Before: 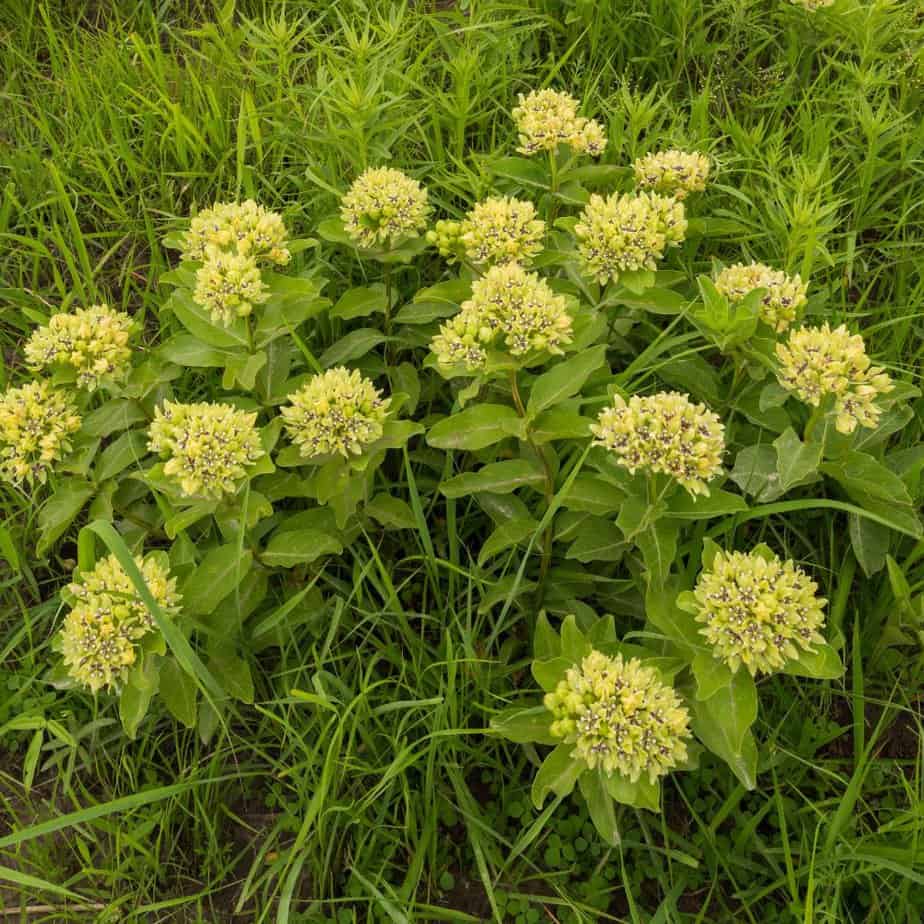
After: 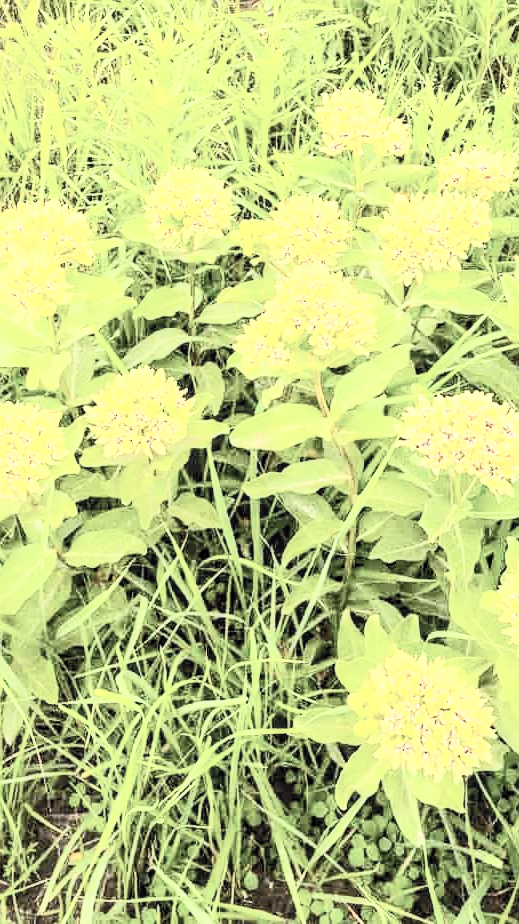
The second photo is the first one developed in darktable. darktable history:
local contrast: on, module defaults
exposure: black level correction 0.001, exposure 1.819 EV, compensate highlight preservation false
crop: left 21.313%, right 22.415%
filmic rgb: middle gray luminance 18.04%, black relative exposure -7.53 EV, white relative exposure 8.45 EV, threshold 2.97 EV, target black luminance 0%, hardness 2.23, latitude 18.03%, contrast 0.89, highlights saturation mix 4.79%, shadows ↔ highlights balance 10.21%, color science v6 (2022), enable highlight reconstruction true
sharpen: amount 0.213
contrast brightness saturation: contrast 0.584, brightness 0.576, saturation -0.328
